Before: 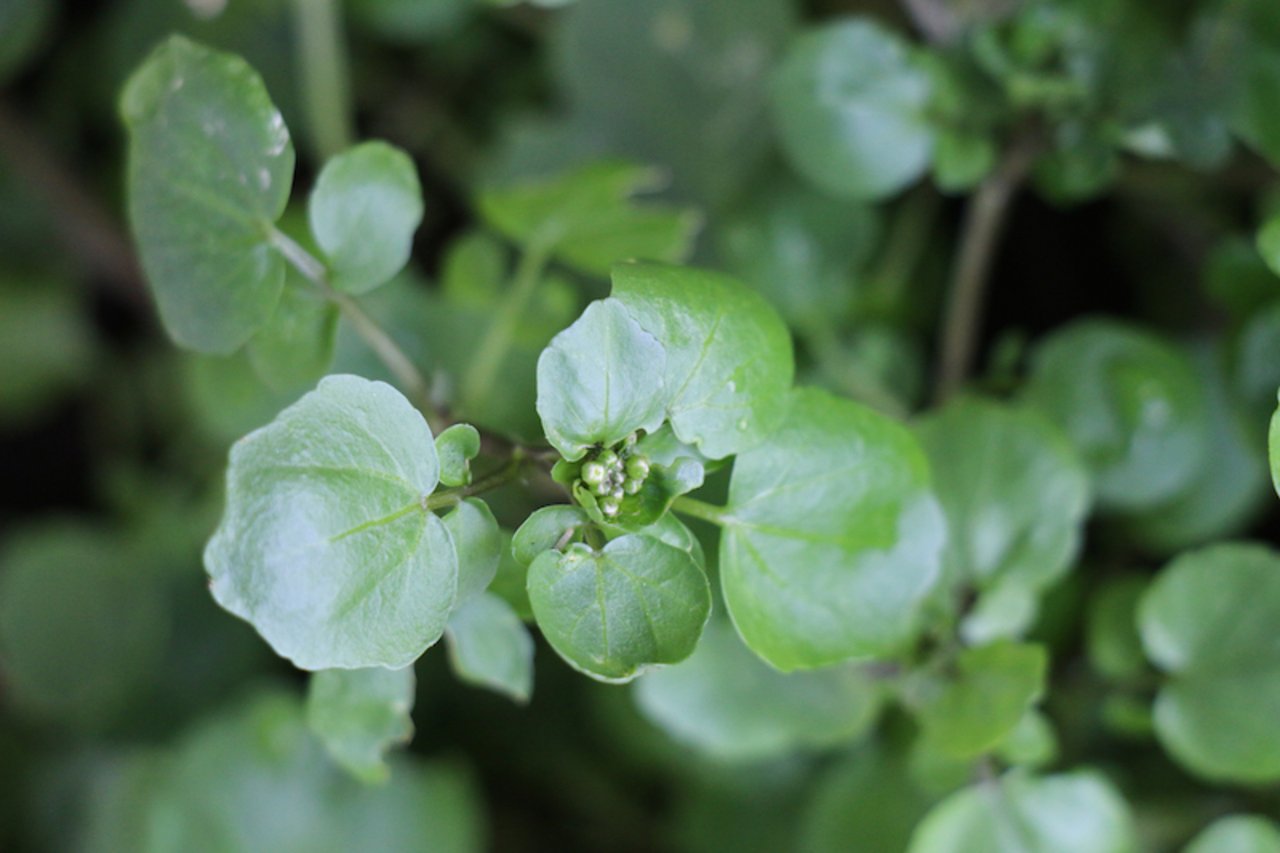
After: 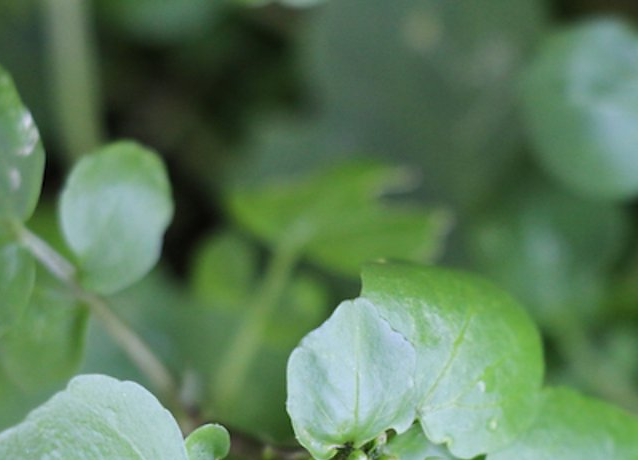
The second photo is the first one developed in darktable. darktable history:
sharpen: radius 0.998, threshold 1.094
crop: left 19.554%, right 30.538%, bottom 45.988%
